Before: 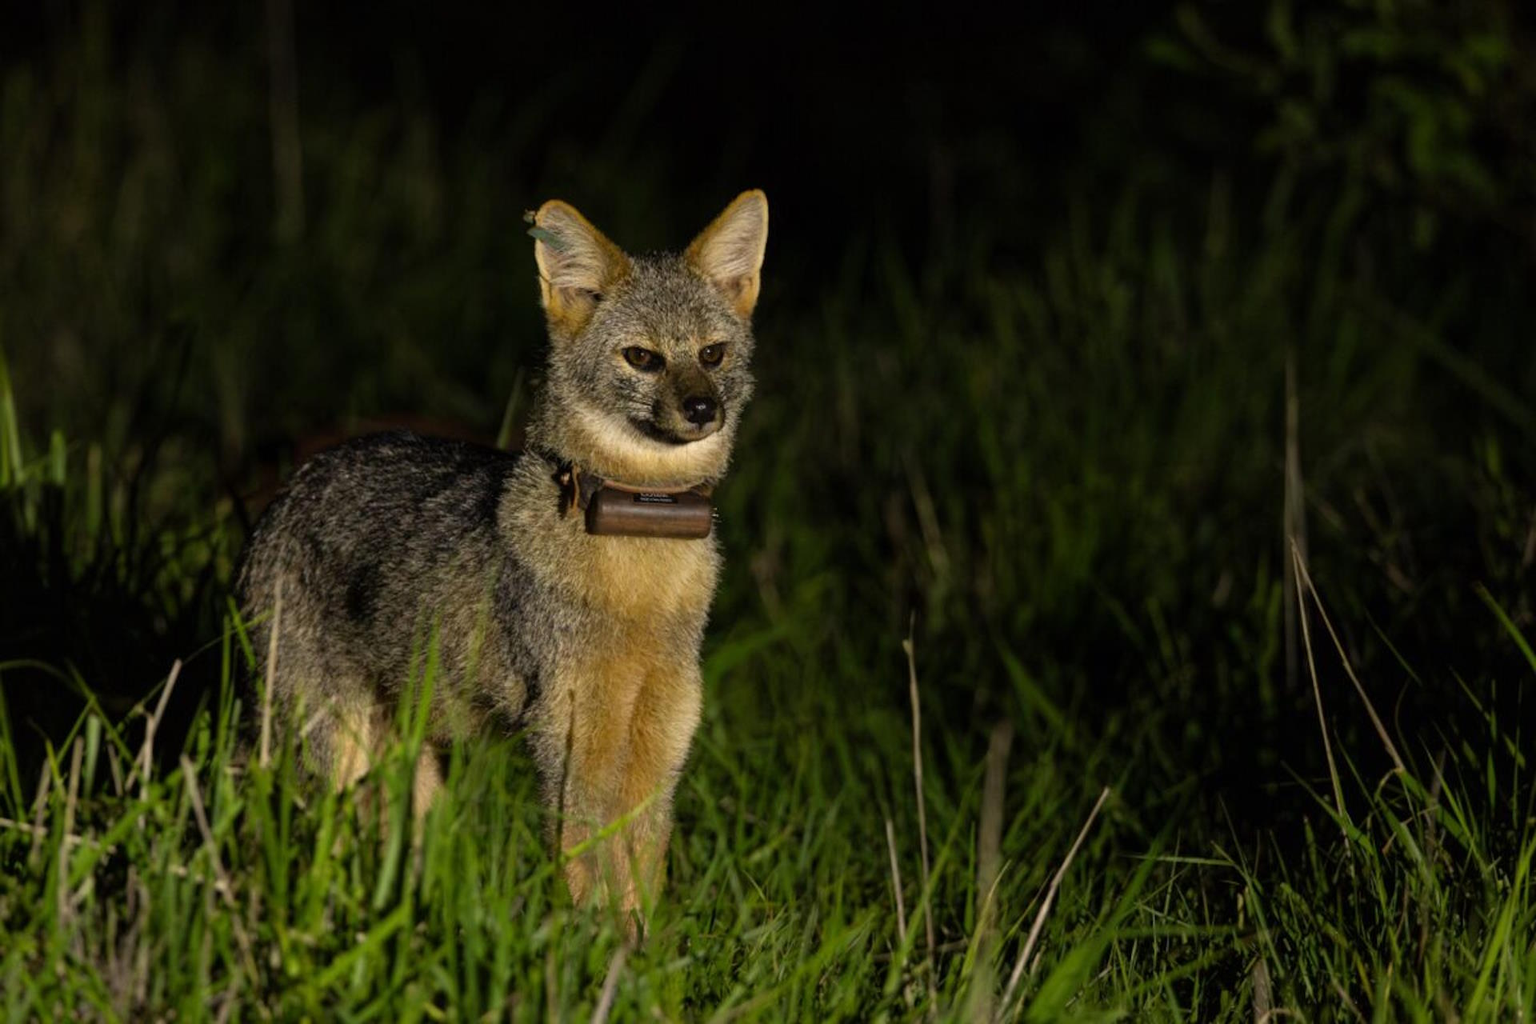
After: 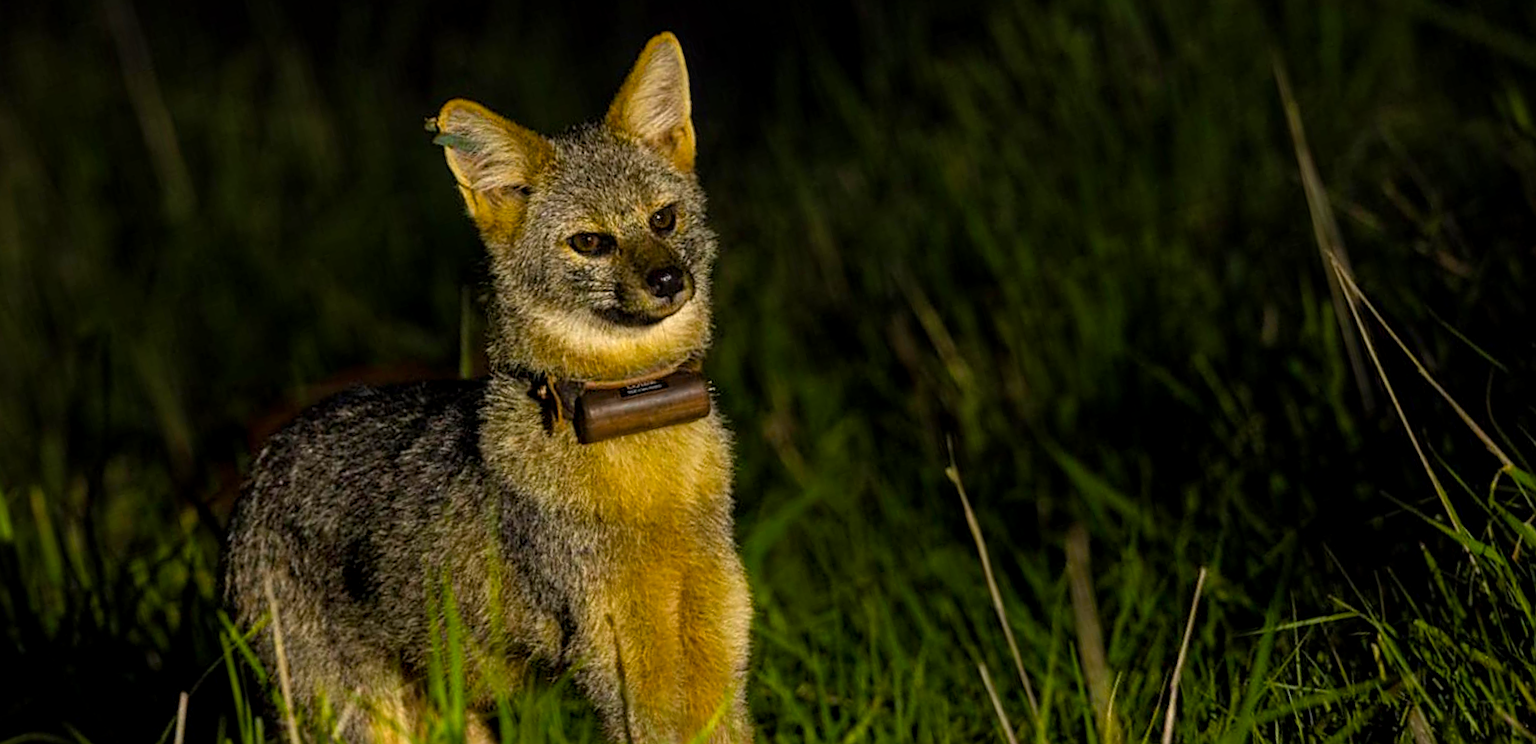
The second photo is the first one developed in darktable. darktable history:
crop: top 1.049%, right 0.001%
shadows and highlights: shadows 5, soften with gaussian
color balance: output saturation 98.5%
local contrast: on, module defaults
rotate and perspective: rotation -14.8°, crop left 0.1, crop right 0.903, crop top 0.25, crop bottom 0.748
sharpen: on, module defaults
color balance rgb: linear chroma grading › global chroma 15%, perceptual saturation grading › global saturation 30%
